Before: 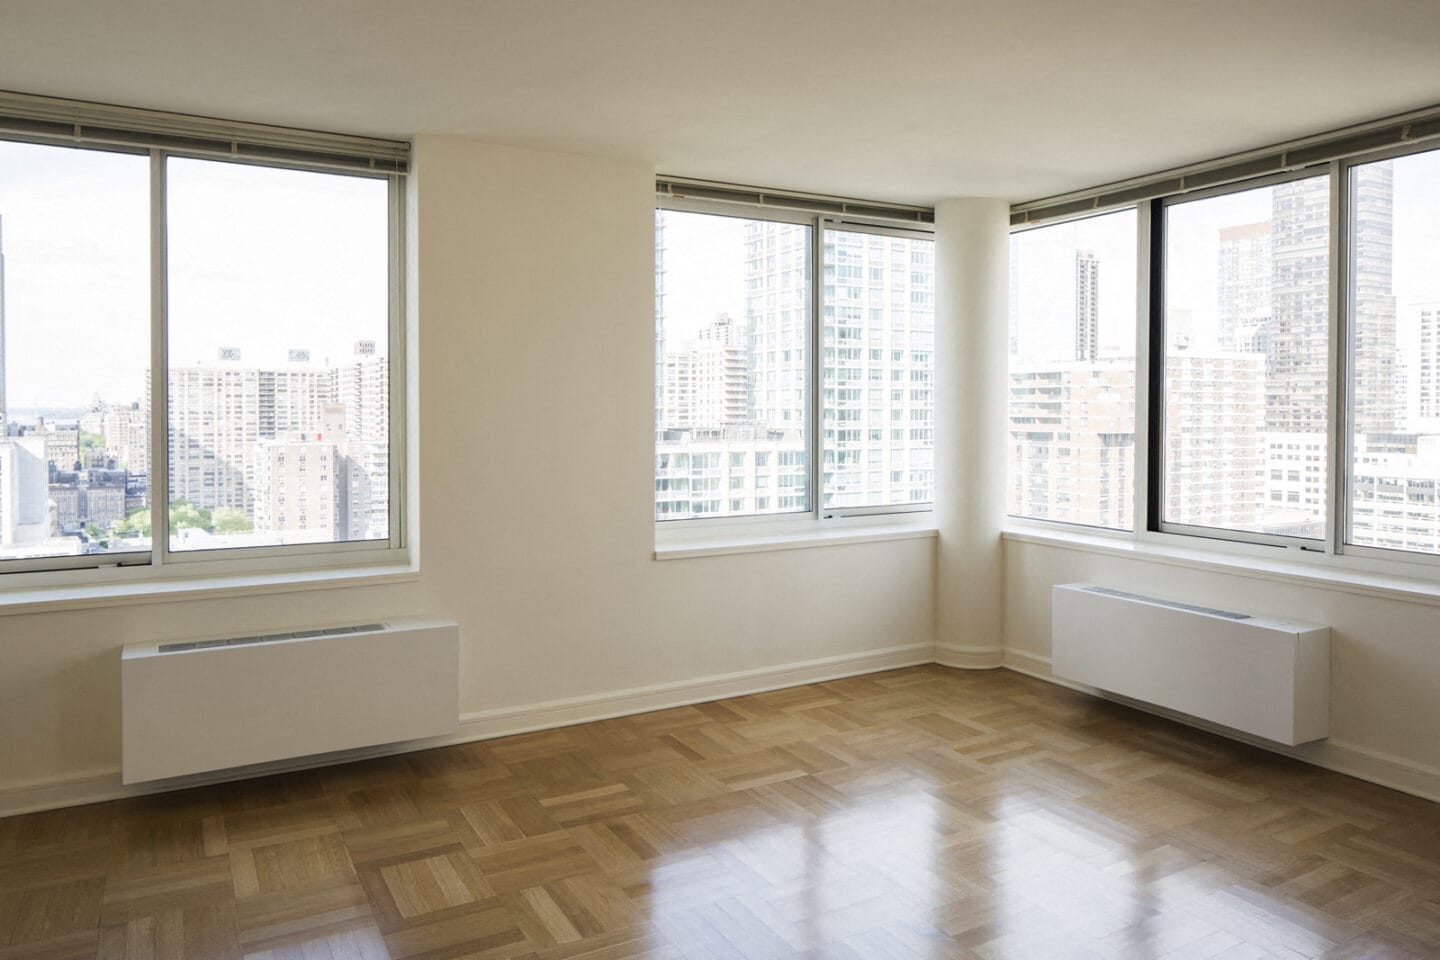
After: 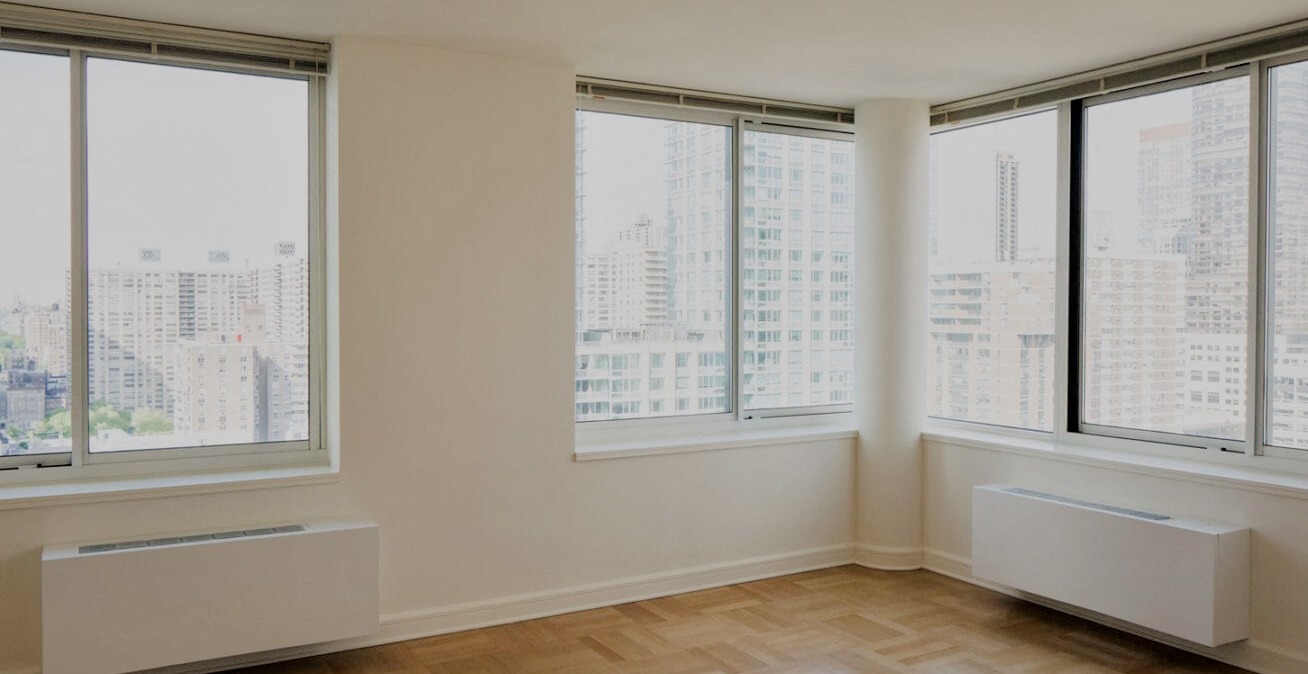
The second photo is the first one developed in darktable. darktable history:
local contrast: mode bilateral grid, contrast 20, coarseness 50, detail 120%, midtone range 0.2
crop: left 5.596%, top 10.314%, right 3.534%, bottom 19.395%
filmic rgb: black relative exposure -6.59 EV, white relative exposure 4.71 EV, hardness 3.13, contrast 0.805
